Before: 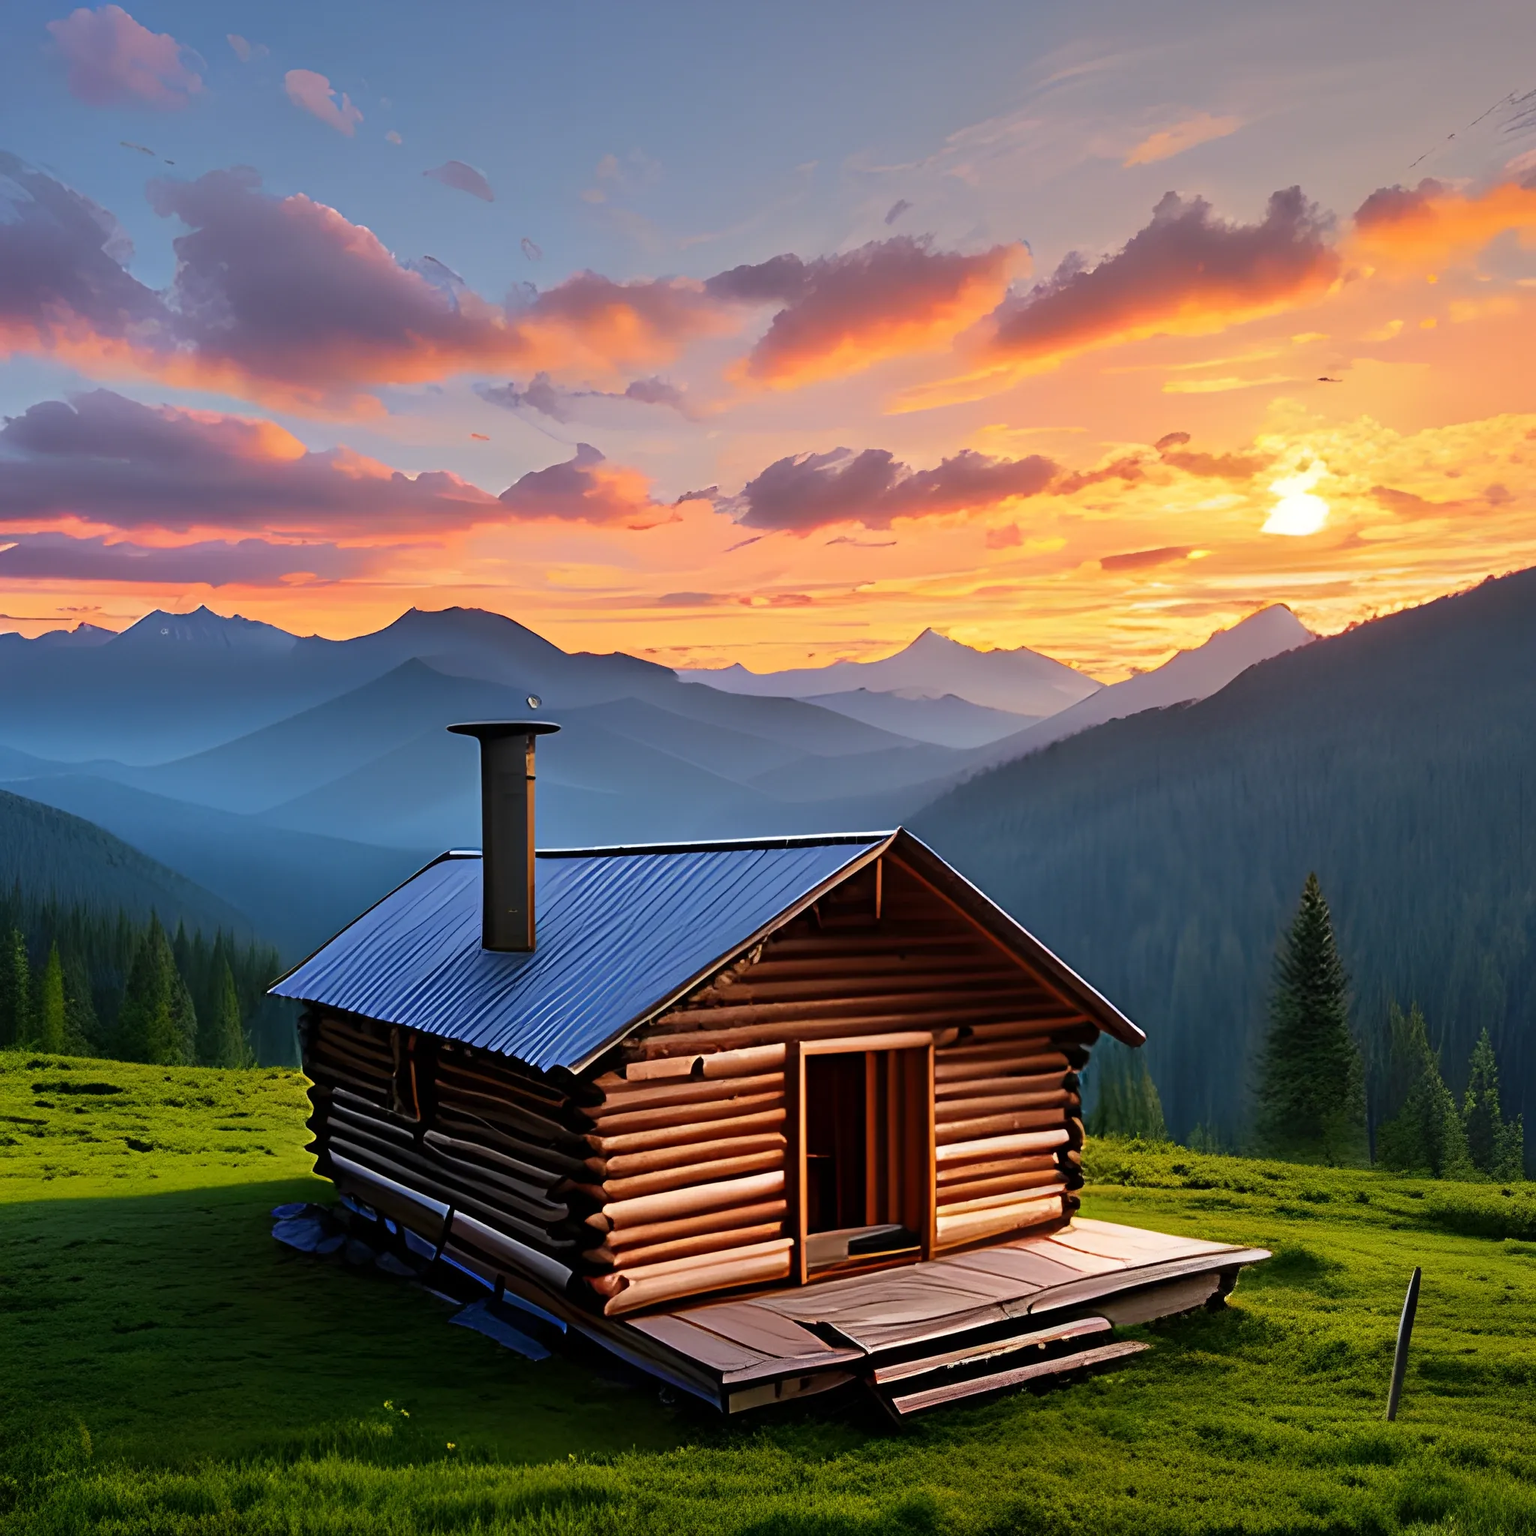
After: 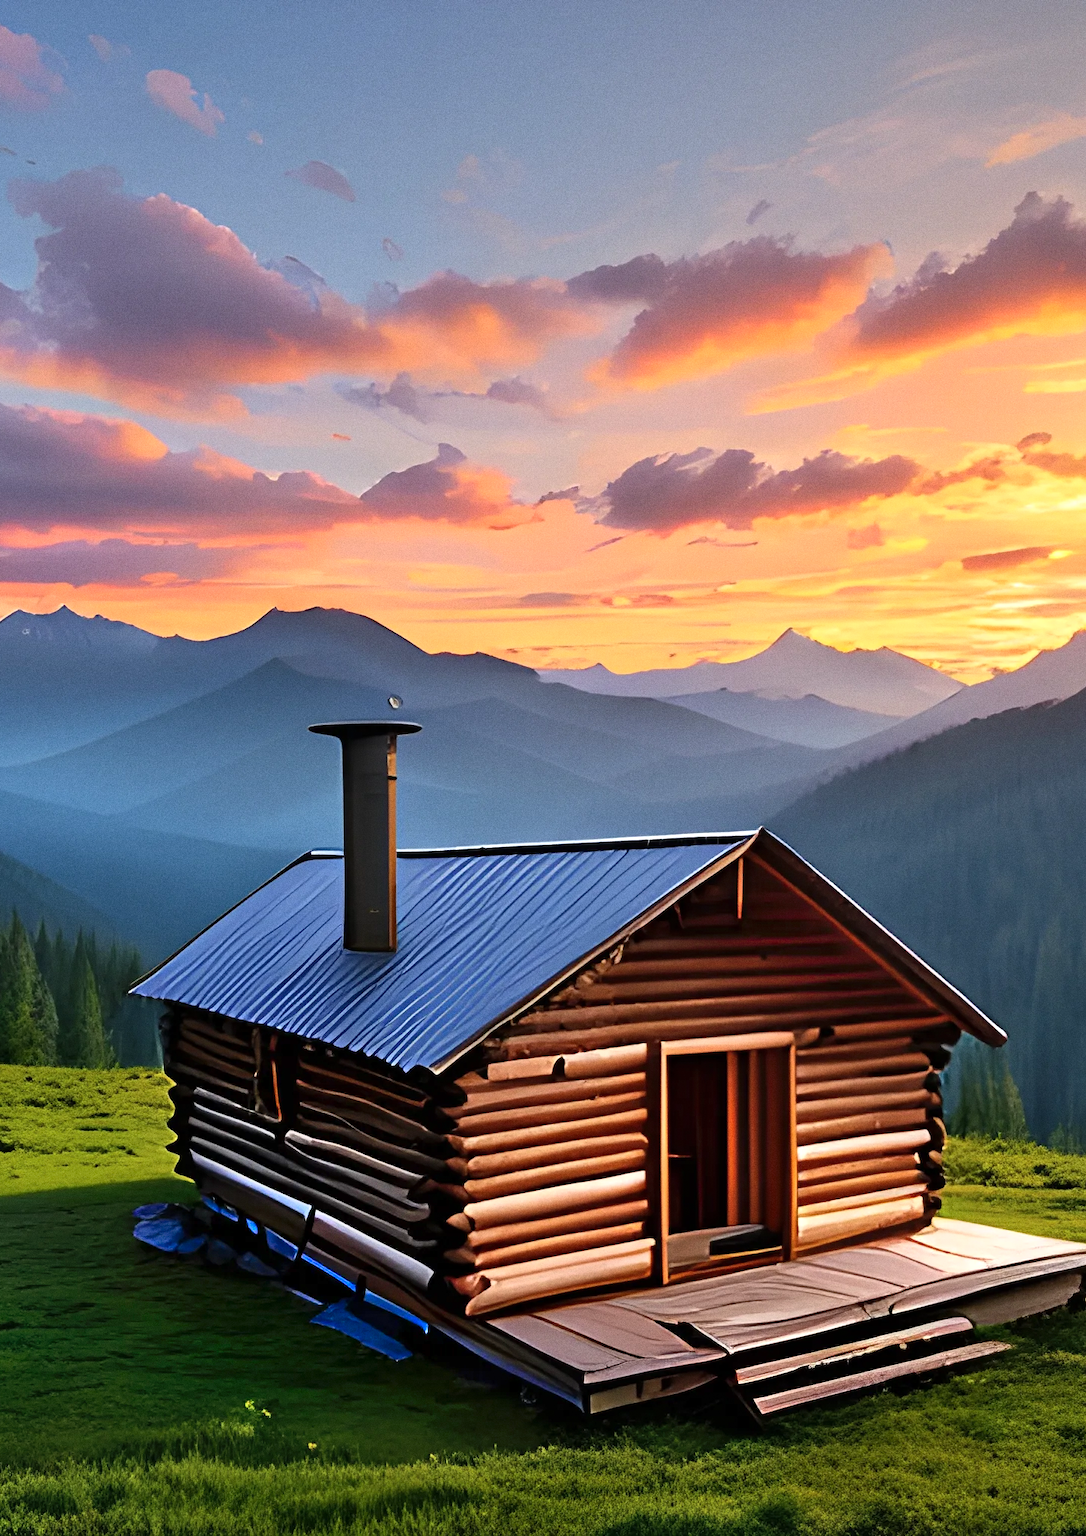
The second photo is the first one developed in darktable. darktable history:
grain: coarseness 0.47 ISO
crop and rotate: left 9.061%, right 20.142%
shadows and highlights: radius 44.78, white point adjustment 6.64, compress 79.65%, highlights color adjustment 78.42%, soften with gaussian
